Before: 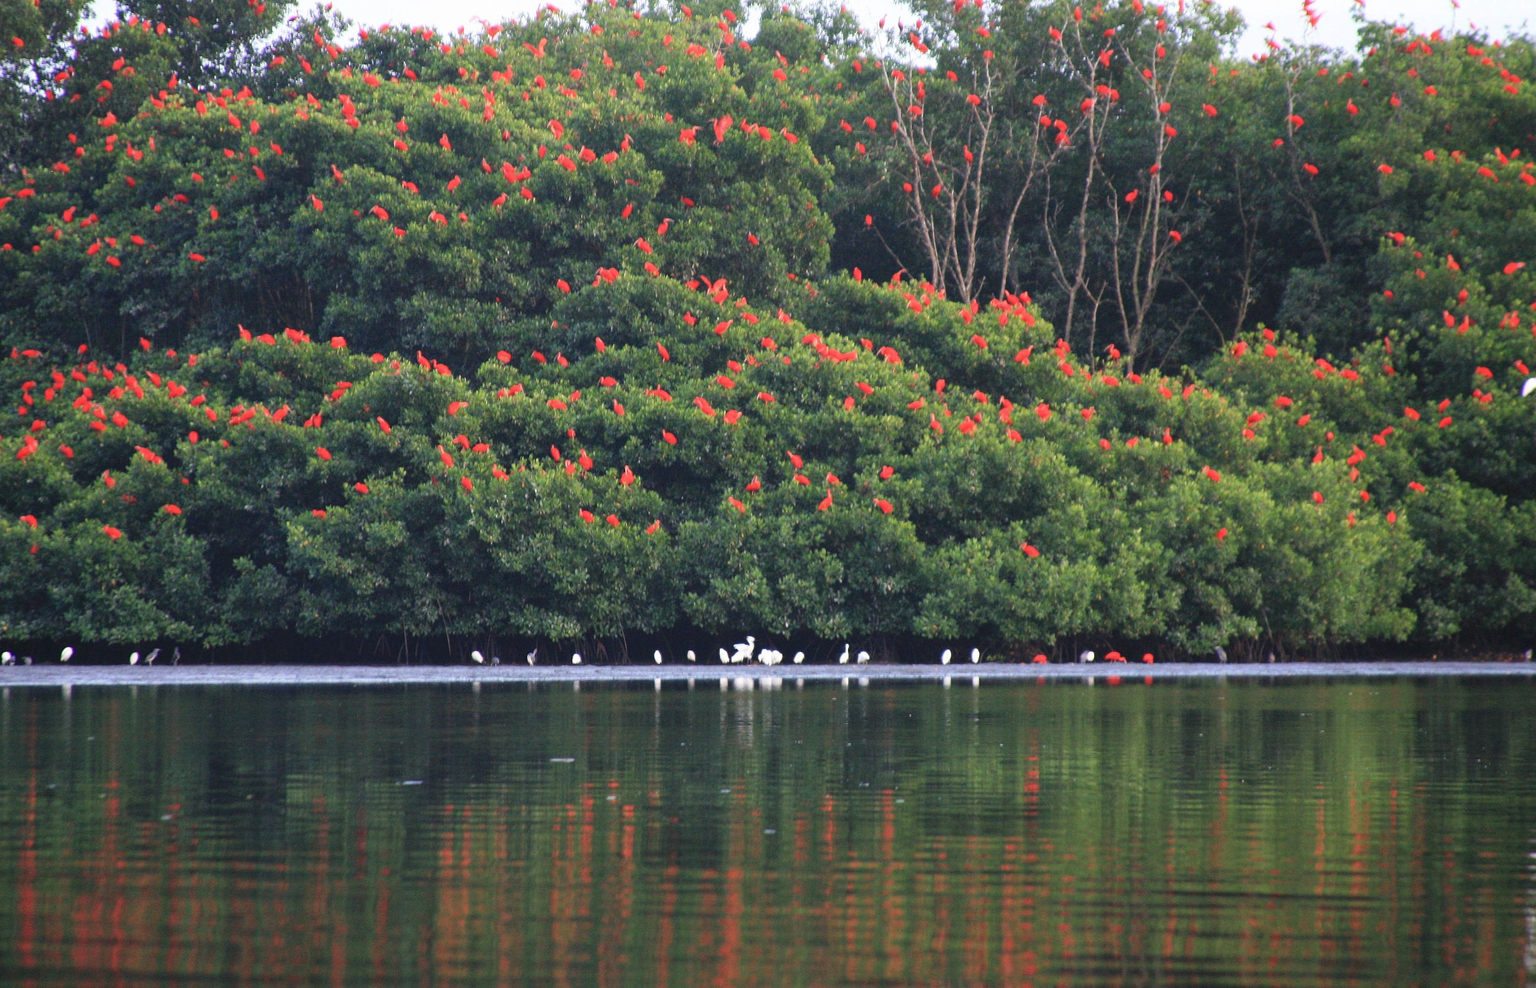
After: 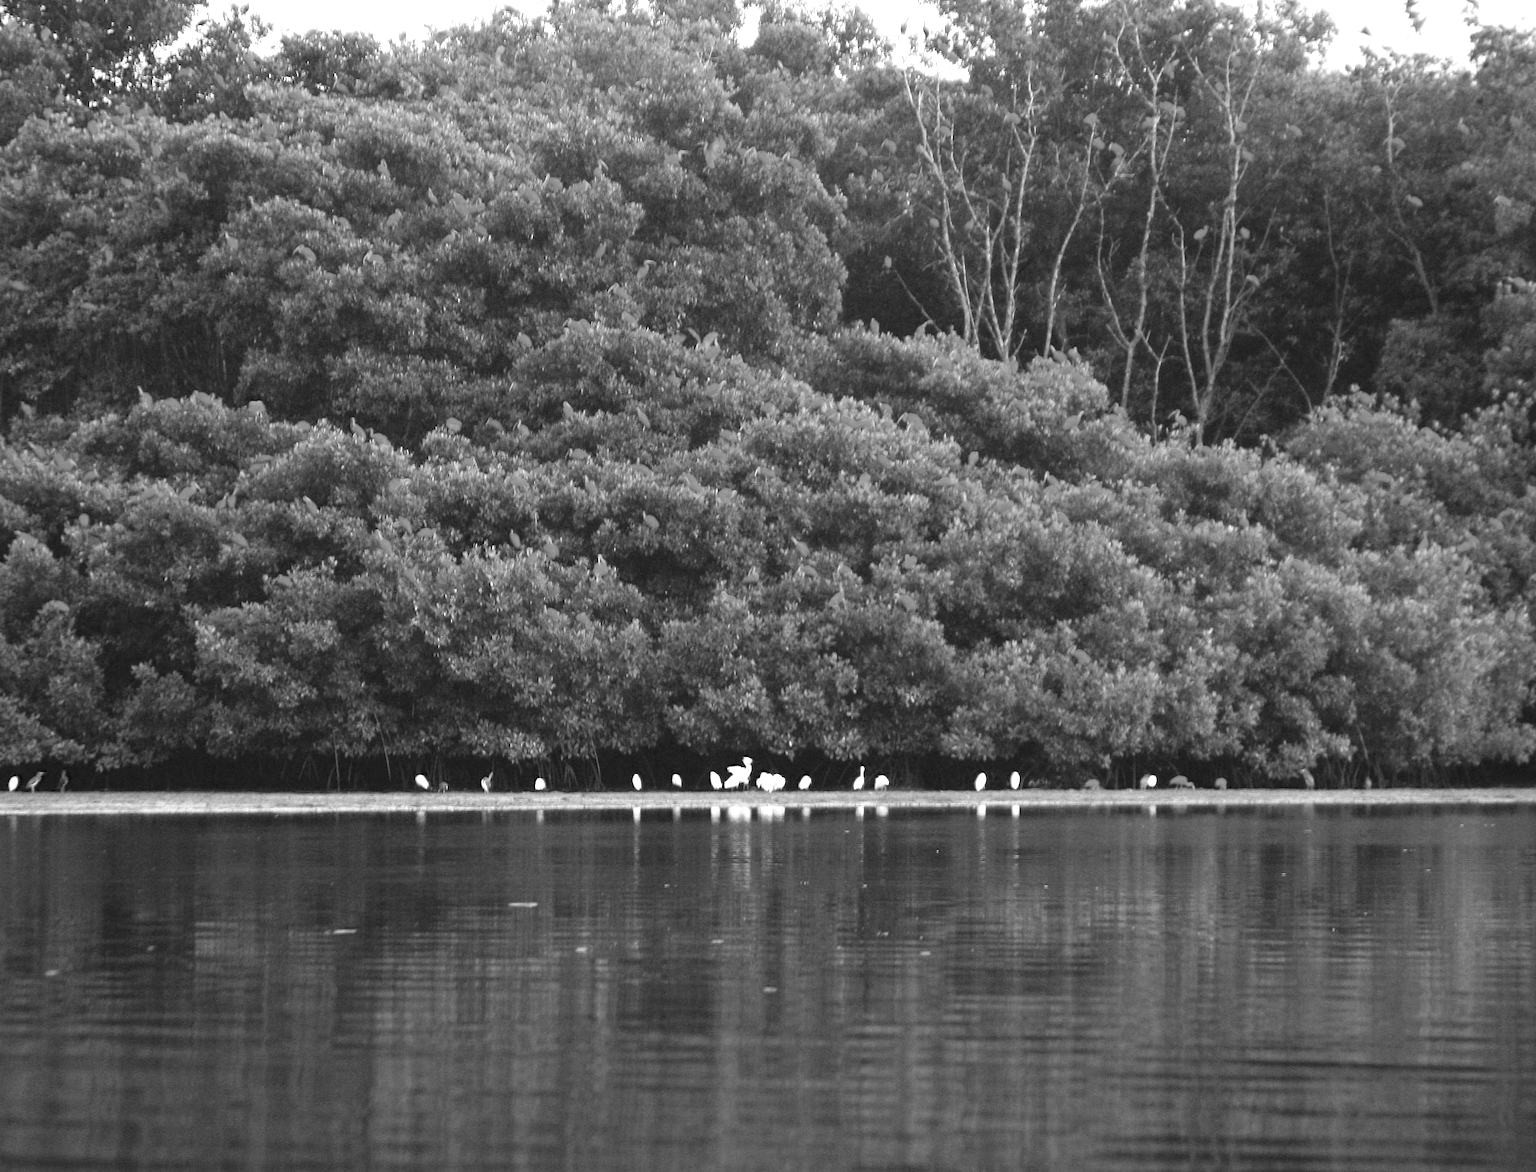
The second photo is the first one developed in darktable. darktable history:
crop: left 8.026%, right 7.374%
monochrome: on, module defaults
color balance rgb: linear chroma grading › shadows 10%, linear chroma grading › highlights 10%, linear chroma grading › global chroma 15%, linear chroma grading › mid-tones 15%, perceptual saturation grading › global saturation 40%, perceptual saturation grading › highlights -25%, perceptual saturation grading › mid-tones 35%, perceptual saturation grading › shadows 35%, perceptual brilliance grading › global brilliance 11.29%, global vibrance 11.29%
